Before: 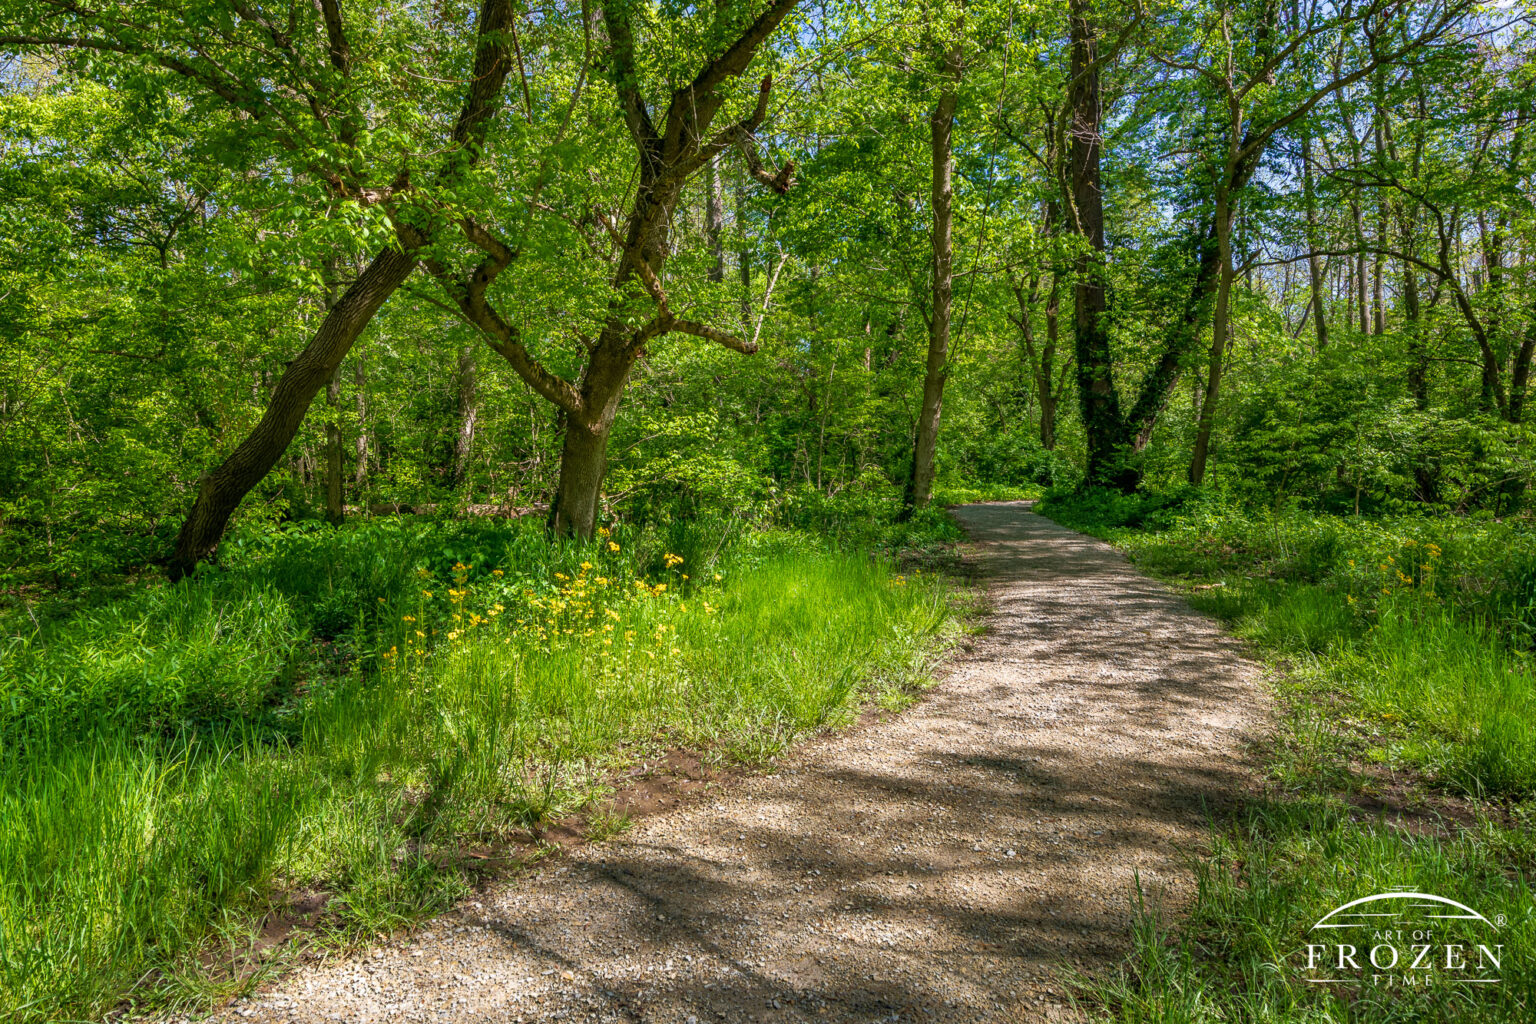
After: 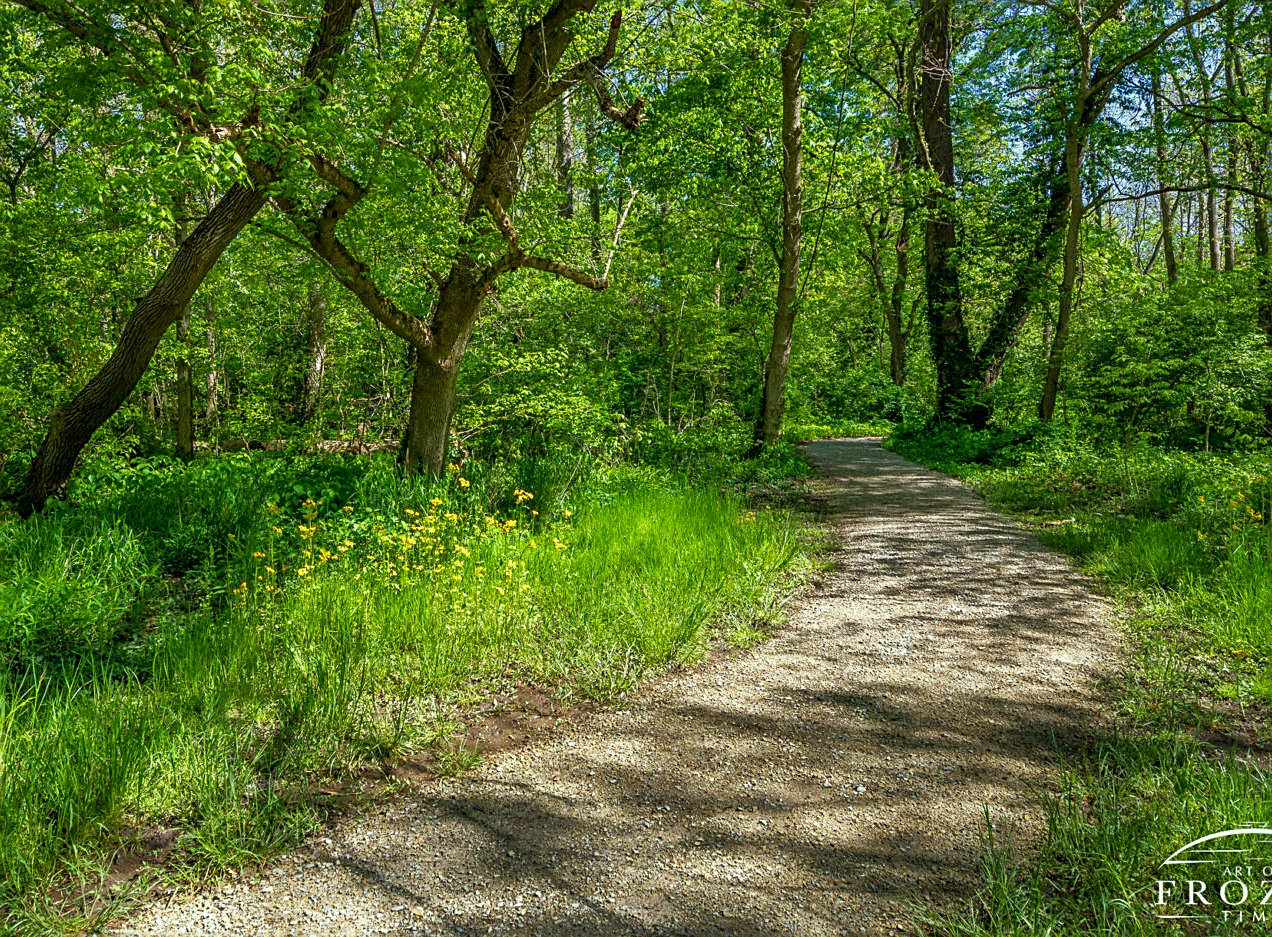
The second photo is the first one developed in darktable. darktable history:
crop: left 9.807%, top 6.259%, right 7.334%, bottom 2.177%
sharpen: on, module defaults
color correction: highlights a* -8, highlights b* 3.1
